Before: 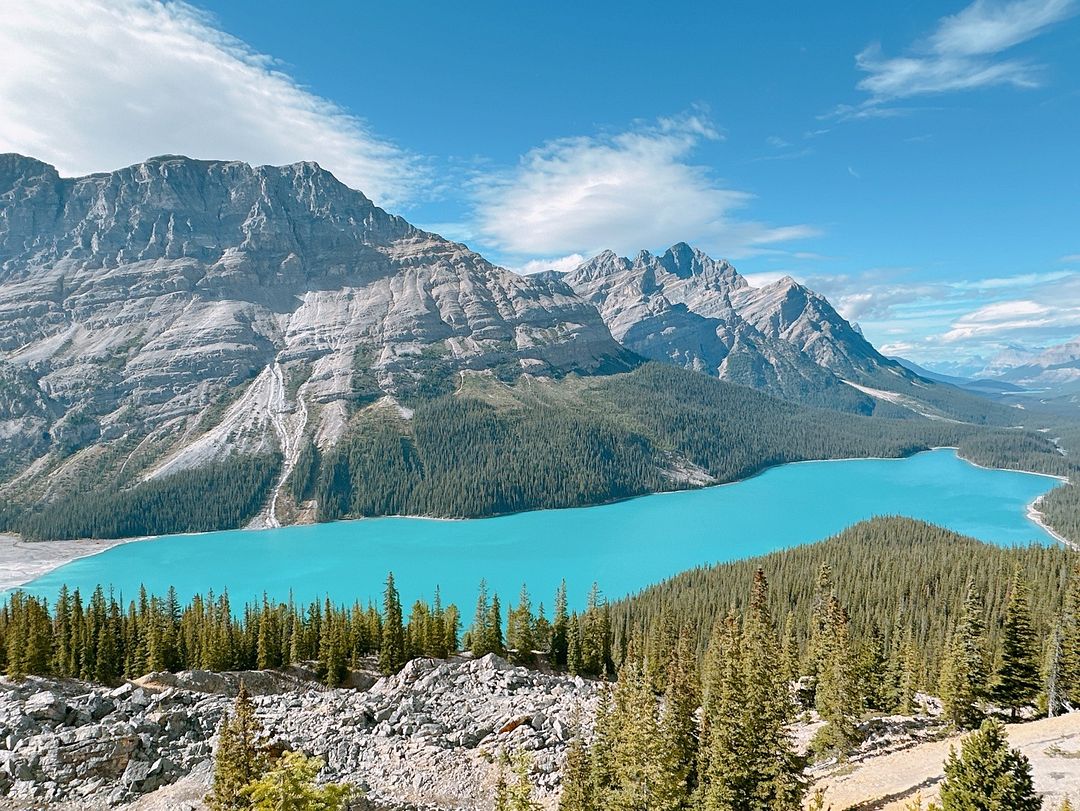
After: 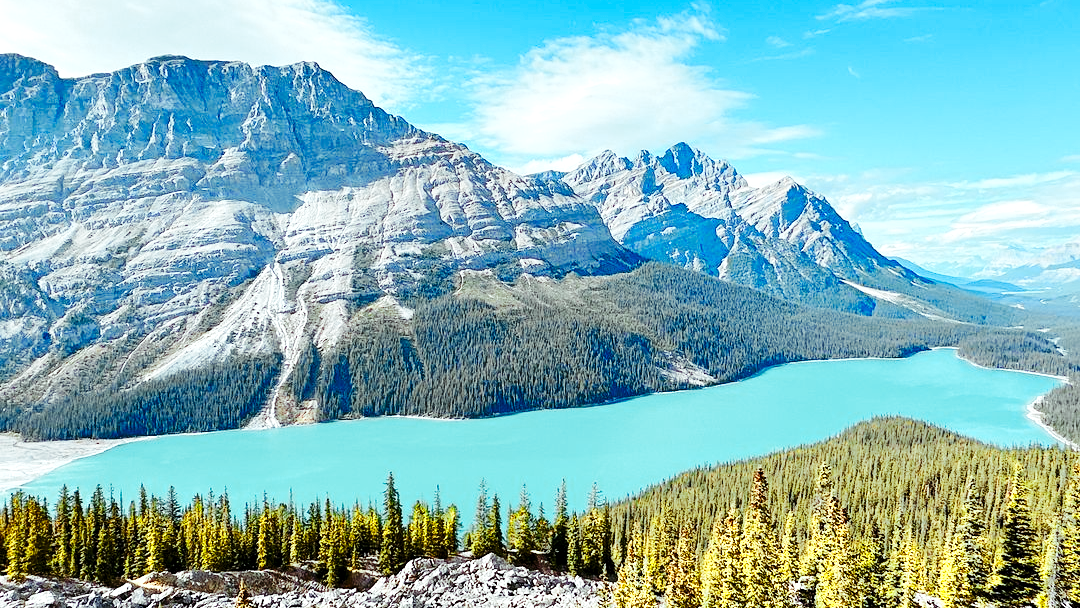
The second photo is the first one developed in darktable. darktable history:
color balance rgb: shadows lift › luminance 0.49%, shadows lift › chroma 6.83%, shadows lift › hue 300.29°, power › hue 208.98°, highlights gain › luminance 20.24%, highlights gain › chroma 2.73%, highlights gain › hue 173.85°, perceptual saturation grading › global saturation 18.05%
contrast equalizer: octaves 7, y [[0.6 ×6], [0.55 ×6], [0 ×6], [0 ×6], [0 ×6]], mix 0.35
crop and rotate: top 12.5%, bottom 12.5%
color zones: curves: ch0 [(0.004, 0.305) (0.261, 0.623) (0.389, 0.399) (0.708, 0.571) (0.947, 0.34)]; ch1 [(0.025, 0.645) (0.229, 0.584) (0.326, 0.551) (0.484, 0.262) (0.757, 0.643)]
tone equalizer: on, module defaults
base curve: curves: ch0 [(0, 0) (0.036, 0.025) (0.121, 0.166) (0.206, 0.329) (0.605, 0.79) (1, 1)], preserve colors none
